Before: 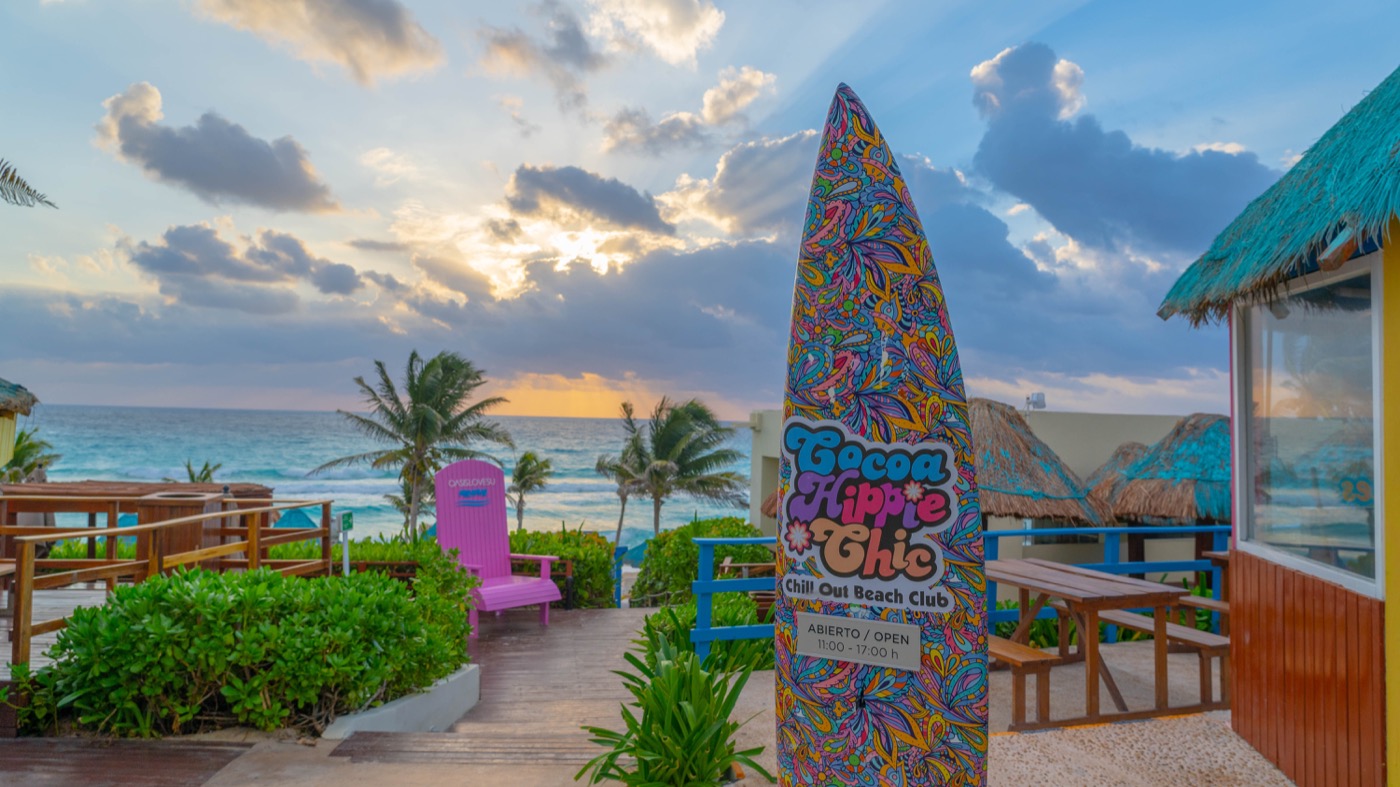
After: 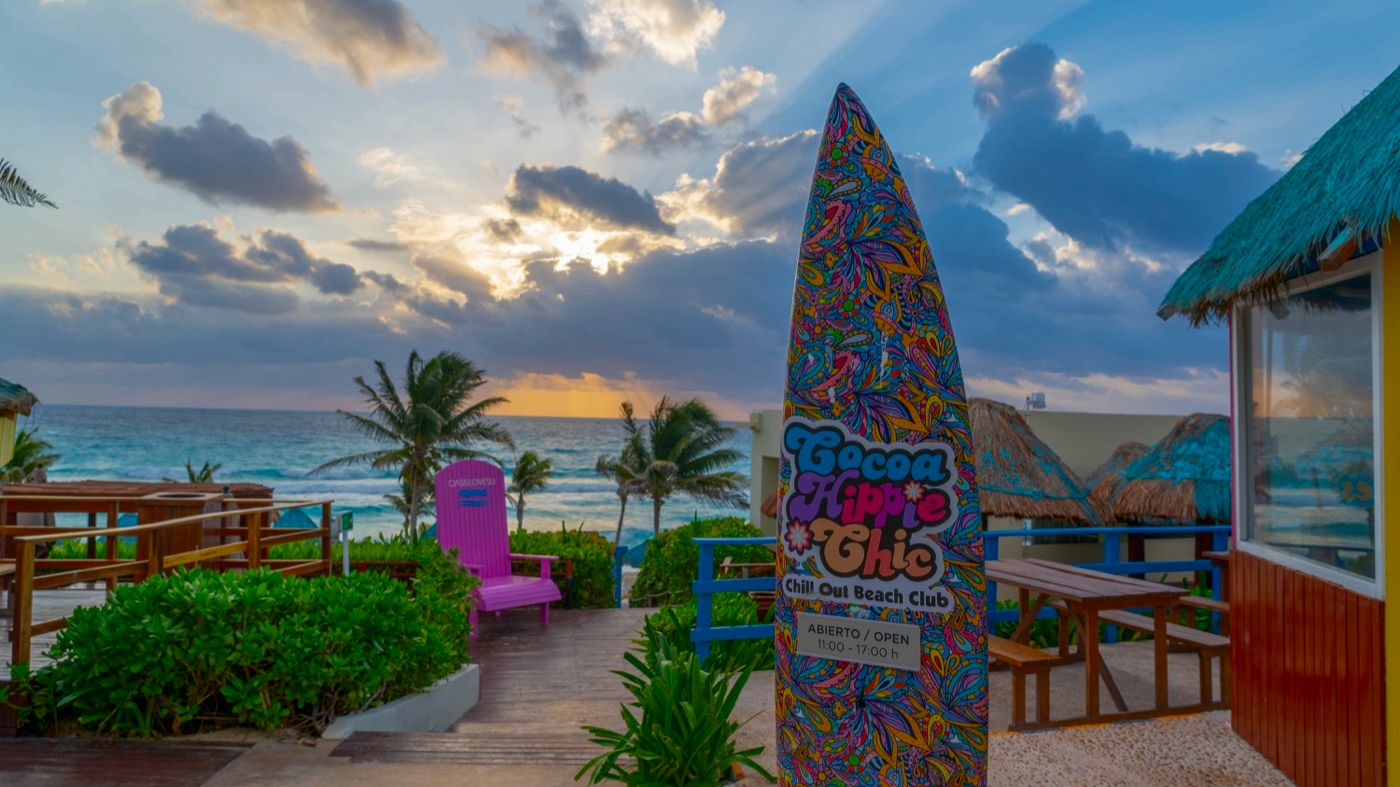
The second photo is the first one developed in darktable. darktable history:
contrast brightness saturation: brightness -0.199, saturation 0.08
